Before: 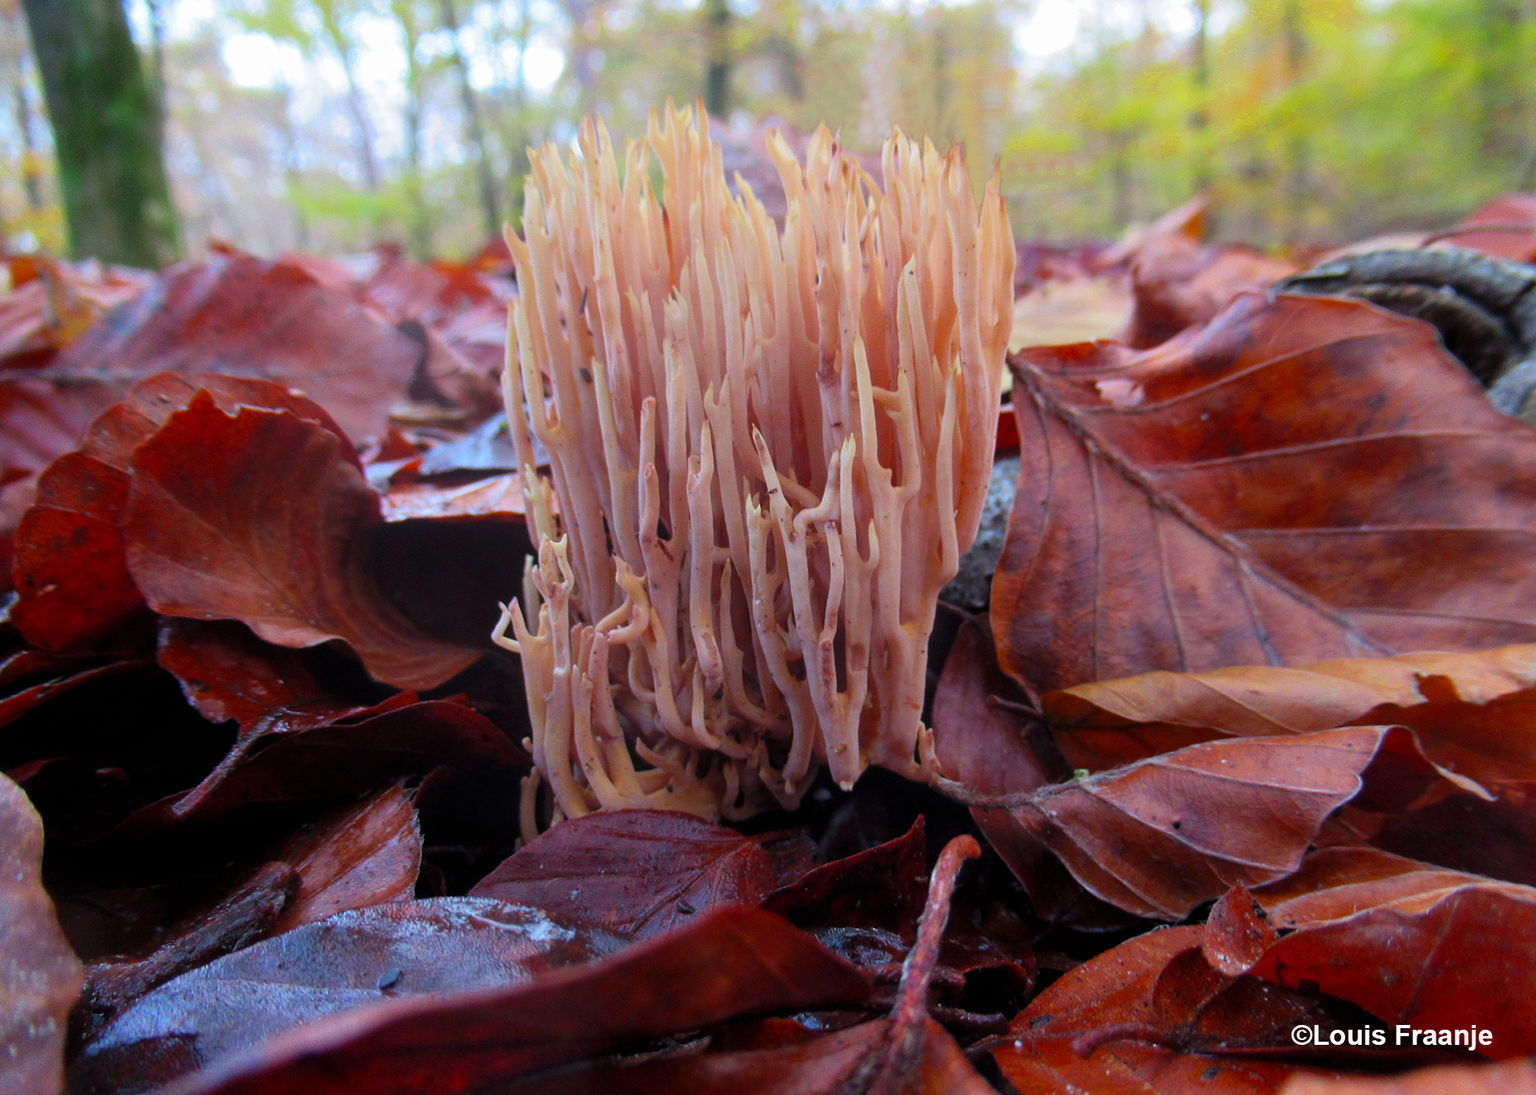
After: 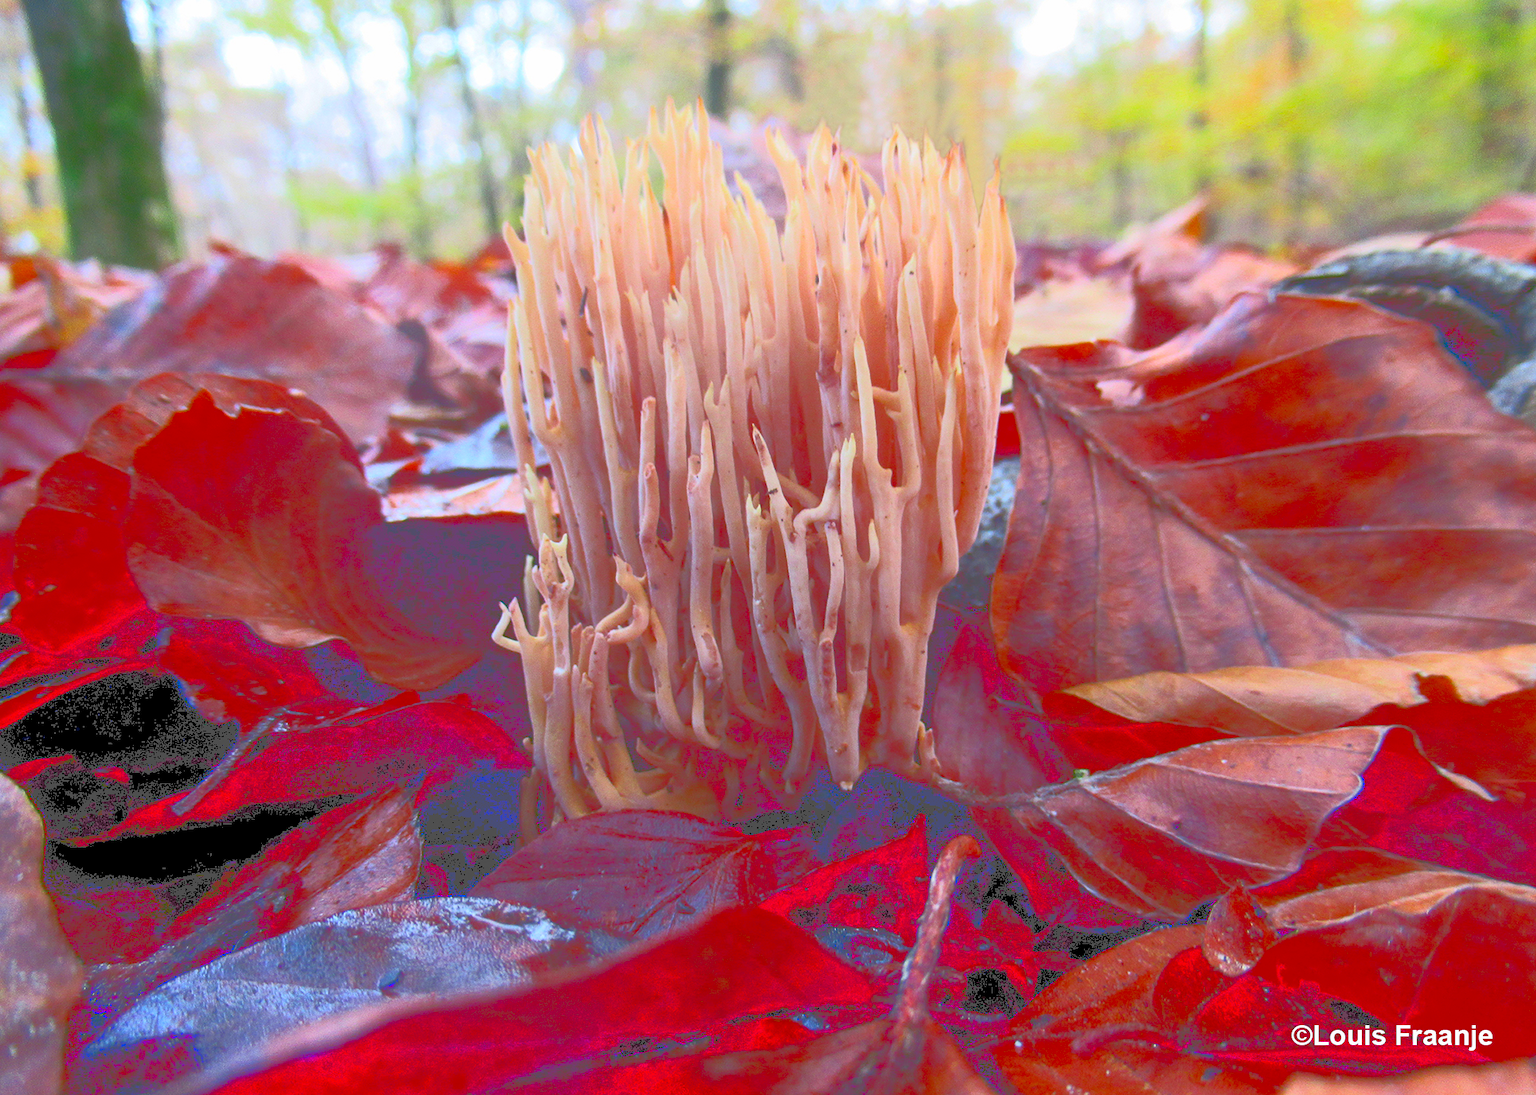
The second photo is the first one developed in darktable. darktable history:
tone curve: curves: ch0 [(0, 0) (0.003, 0.334) (0.011, 0.338) (0.025, 0.338) (0.044, 0.338) (0.069, 0.339) (0.1, 0.342) (0.136, 0.343) (0.177, 0.349) (0.224, 0.36) (0.277, 0.385) (0.335, 0.42) (0.399, 0.465) (0.468, 0.535) (0.543, 0.632) (0.623, 0.73) (0.709, 0.814) (0.801, 0.879) (0.898, 0.935) (1, 1)], color space Lab, linked channels, preserve colors none
